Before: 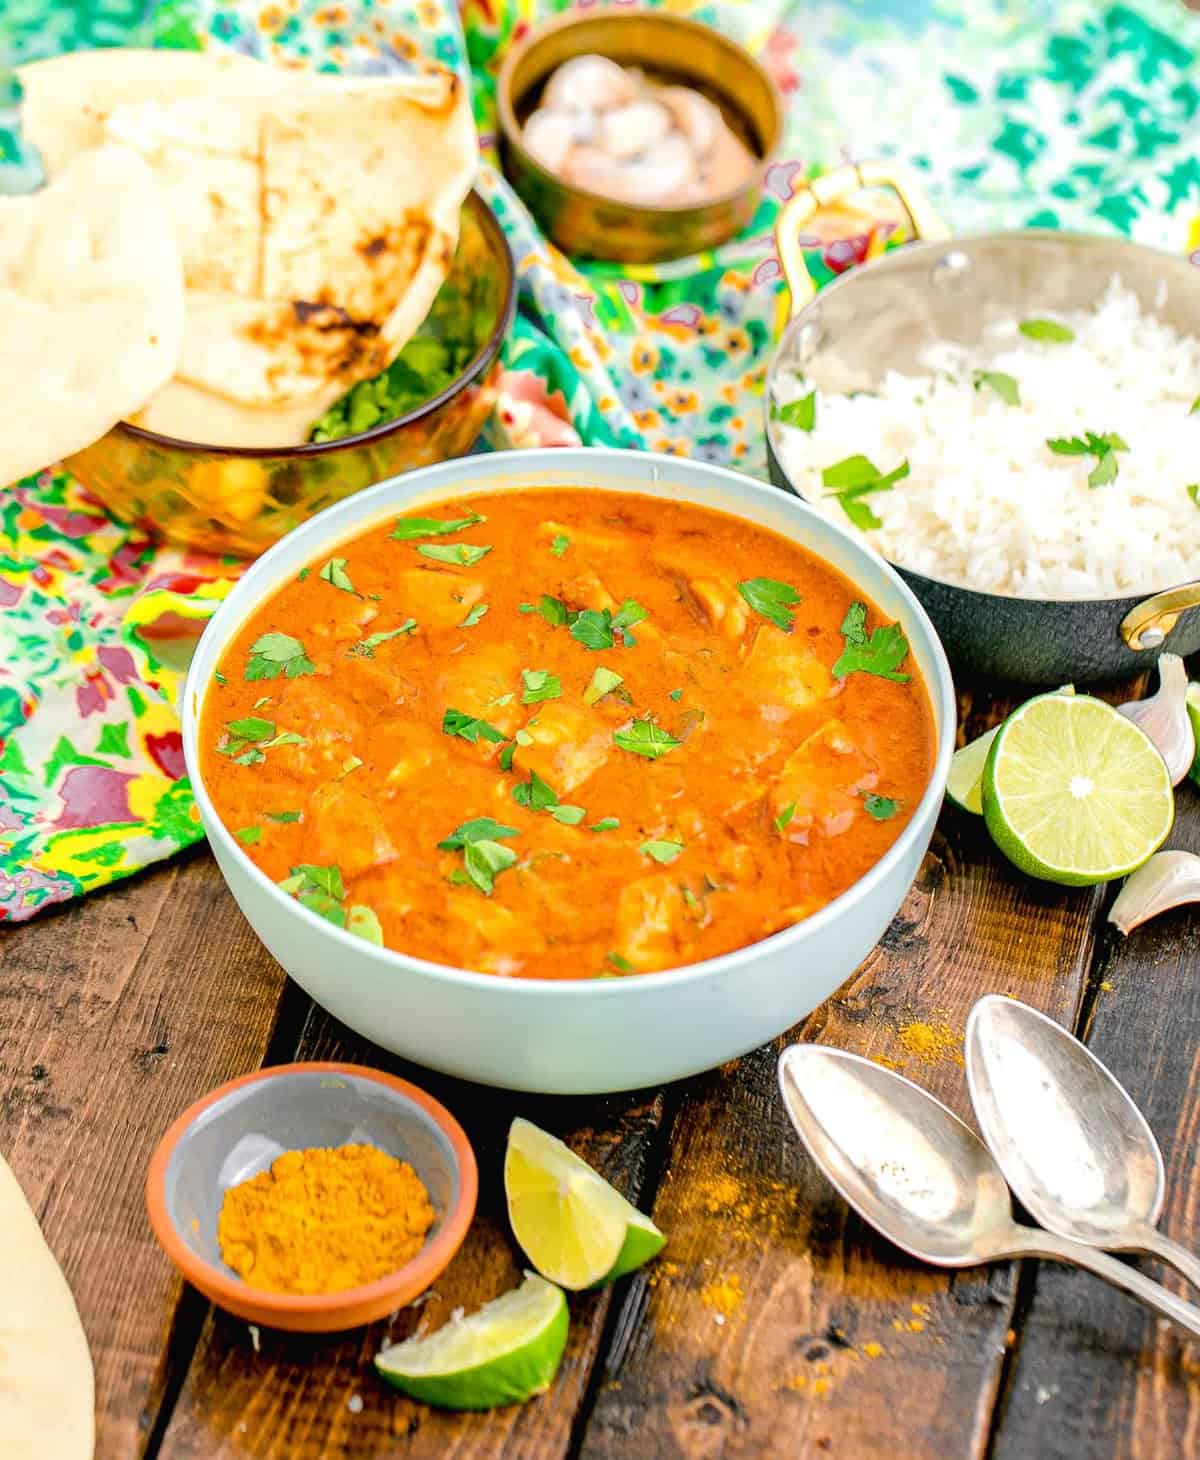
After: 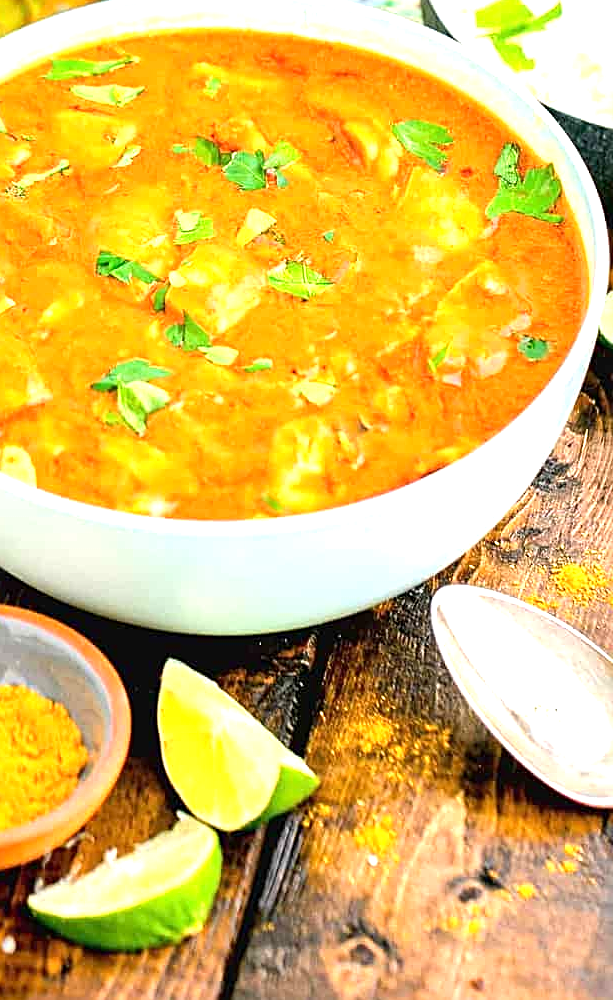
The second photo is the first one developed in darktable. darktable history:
sharpen: on, module defaults
exposure: exposure 0.996 EV, compensate exposure bias true, compensate highlight preservation false
crop and rotate: left 28.983%, top 31.461%, right 19.859%
